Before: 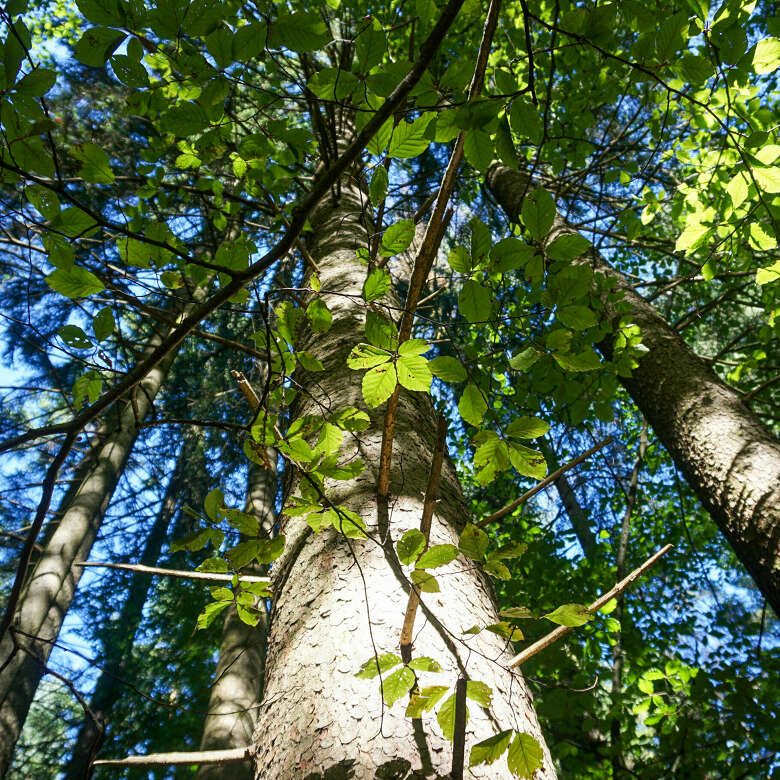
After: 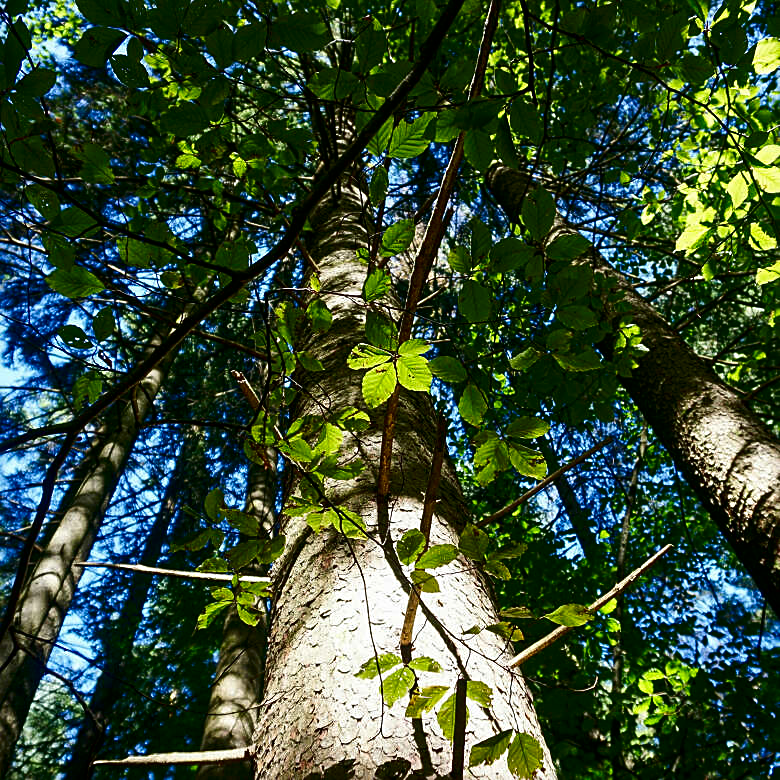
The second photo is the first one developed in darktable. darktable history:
sharpen: on, module defaults
contrast brightness saturation: contrast 0.13, brightness -0.24, saturation 0.14
